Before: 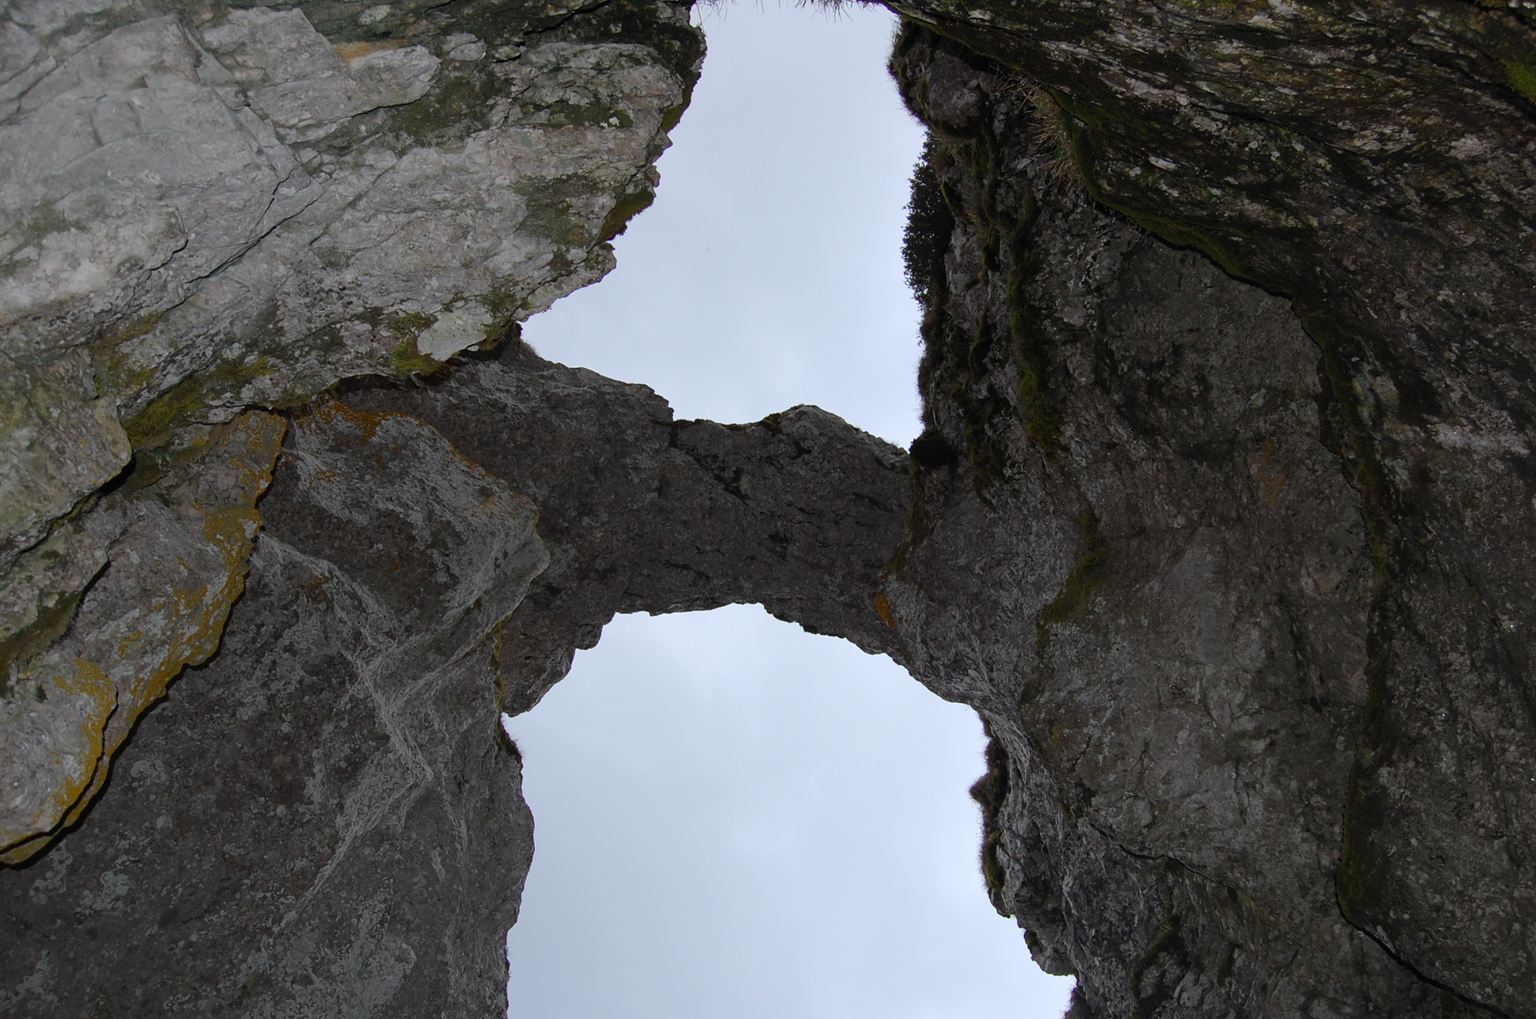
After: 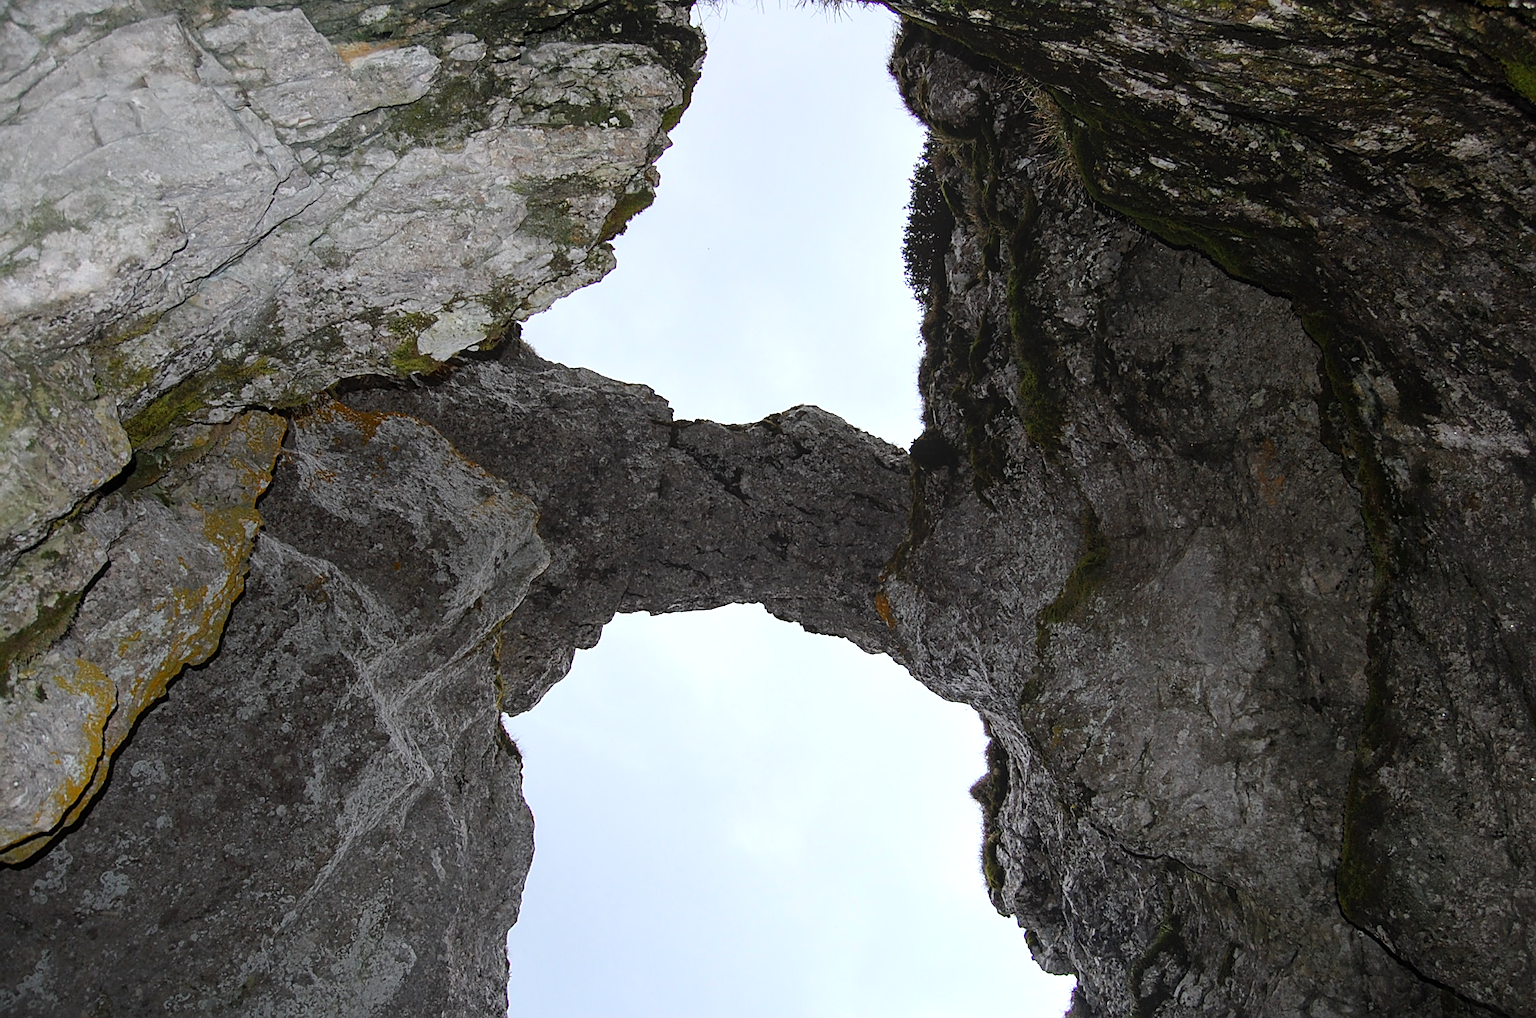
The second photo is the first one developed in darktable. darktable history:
local contrast: detail 114%
sharpen: on, module defaults
levels: levels [0, 0.478, 1]
tone equalizer: -8 EV -0.748 EV, -7 EV -0.696 EV, -6 EV -0.621 EV, -5 EV -0.361 EV, -3 EV 0.366 EV, -2 EV 0.6 EV, -1 EV 0.688 EV, +0 EV 0.724 EV
contrast brightness saturation: contrast 0.075
